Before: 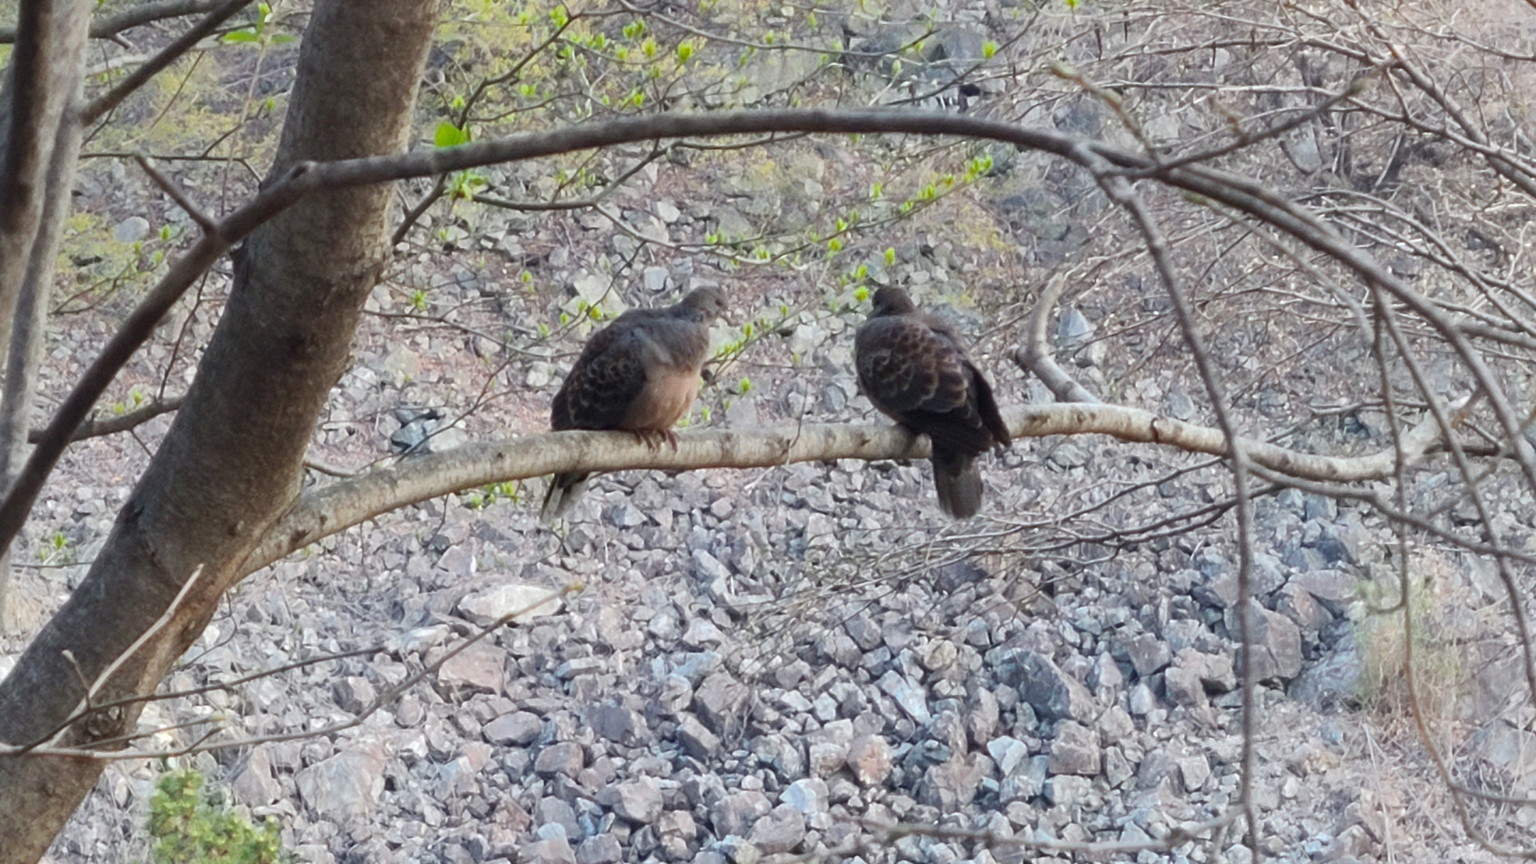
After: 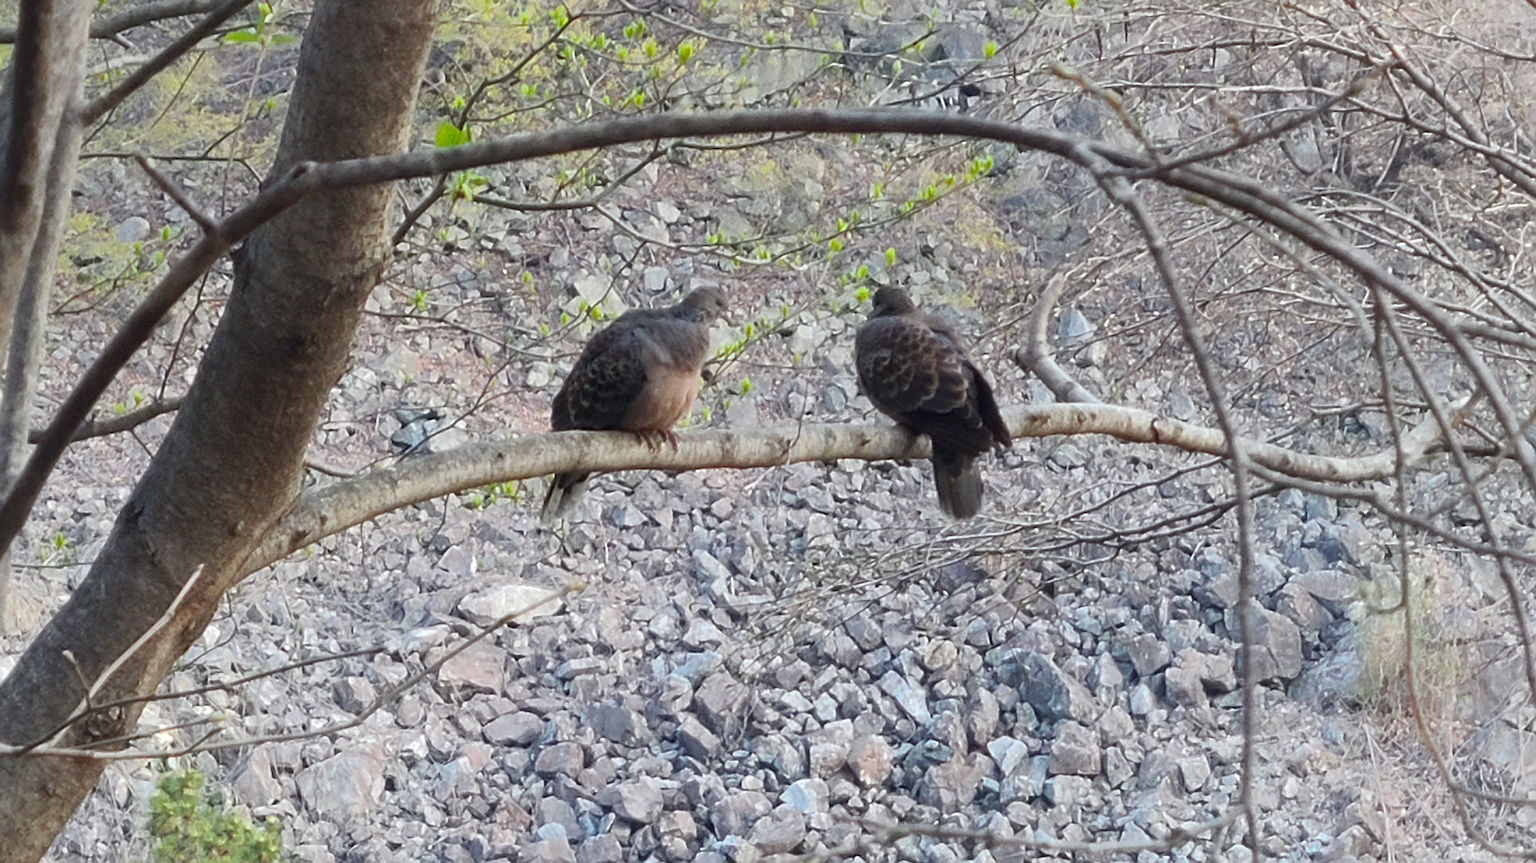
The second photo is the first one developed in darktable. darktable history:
sharpen: radius 2.54, amount 0.633
